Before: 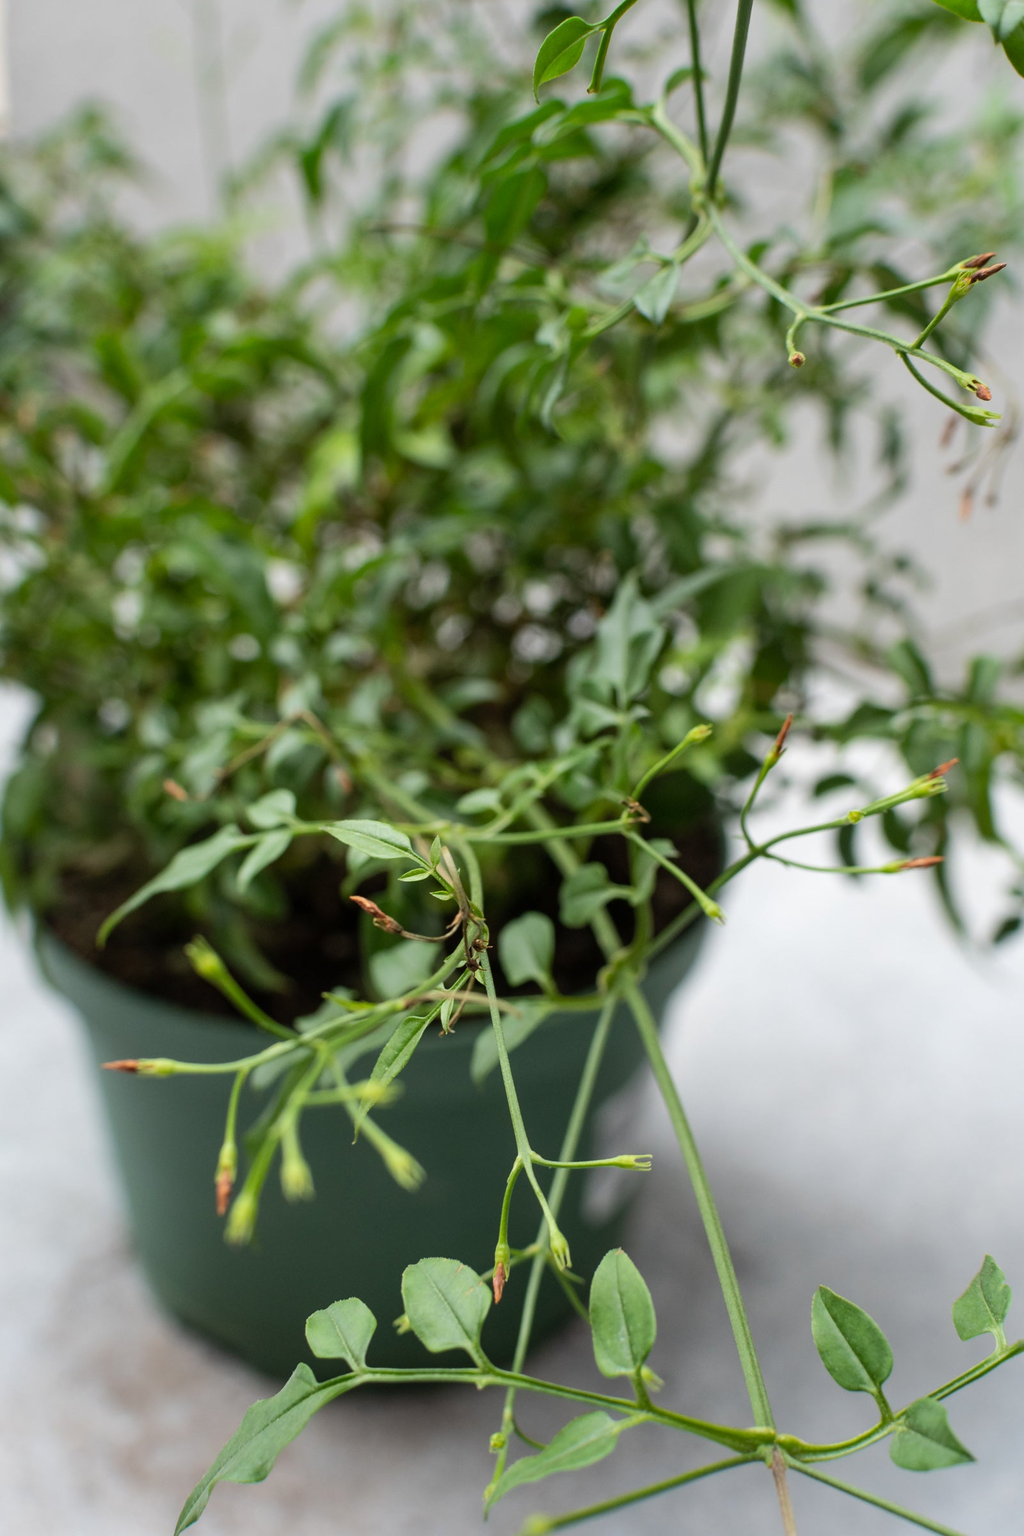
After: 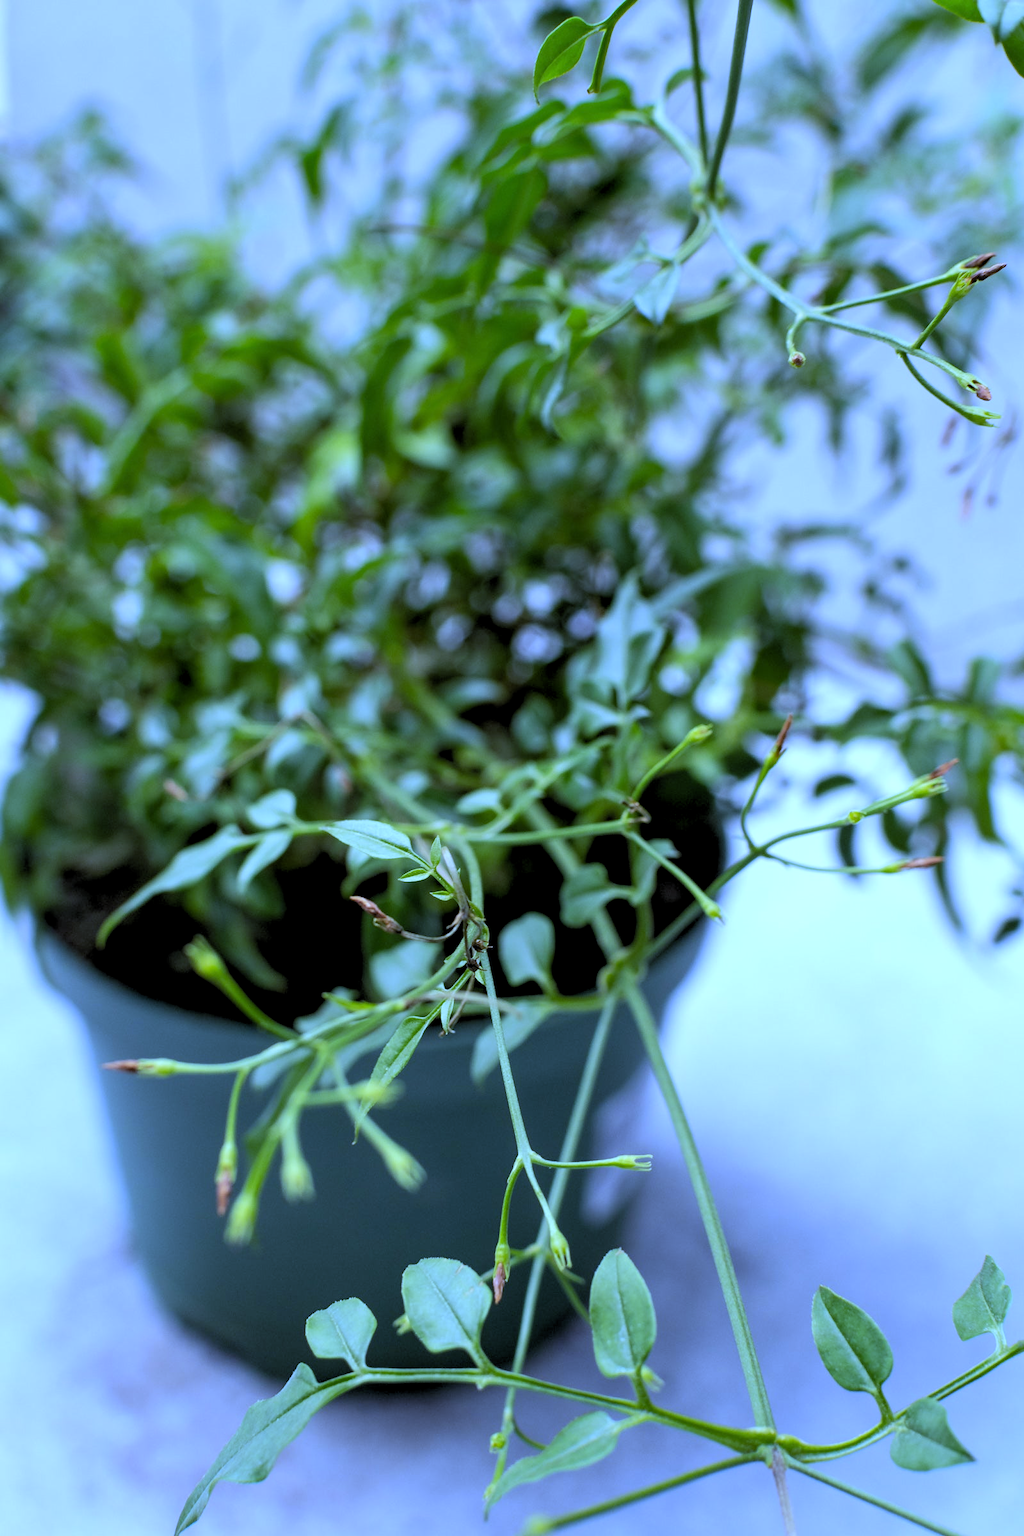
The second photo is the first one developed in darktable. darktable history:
white balance: red 0.766, blue 1.537
rgb levels: levels [[0.01, 0.419, 0.839], [0, 0.5, 1], [0, 0.5, 1]]
